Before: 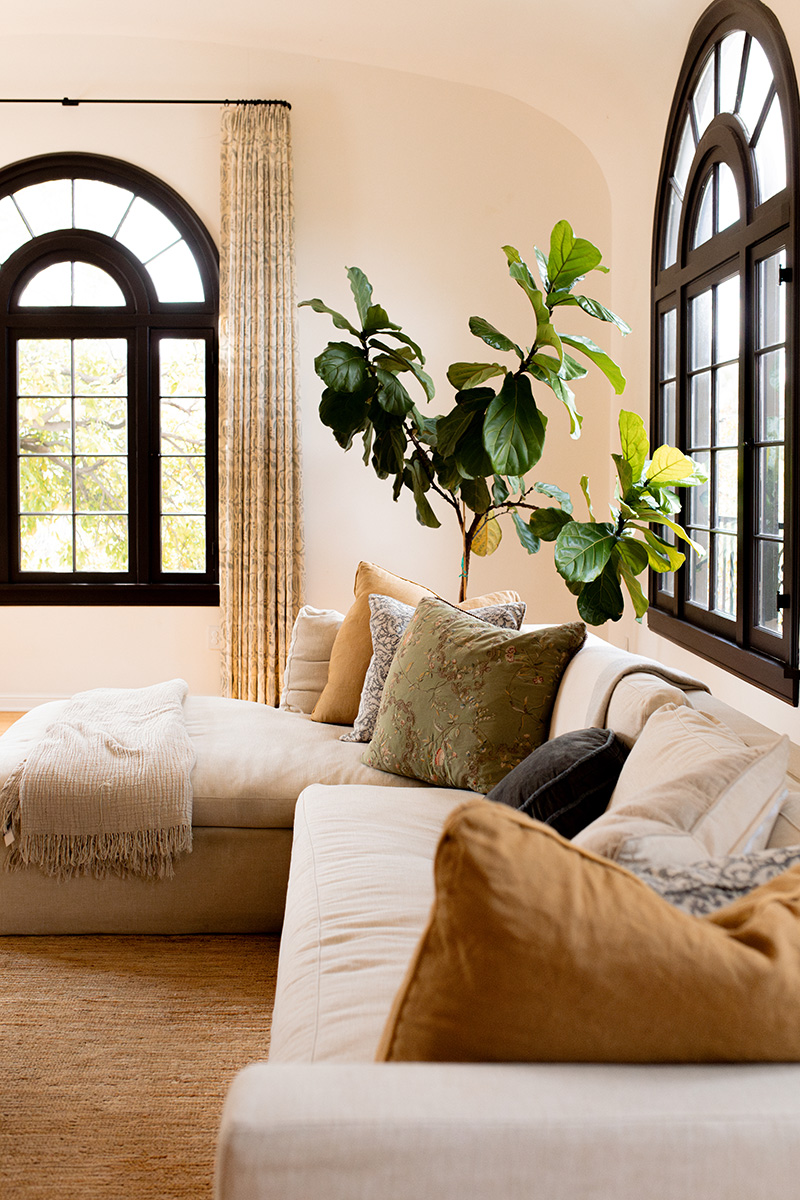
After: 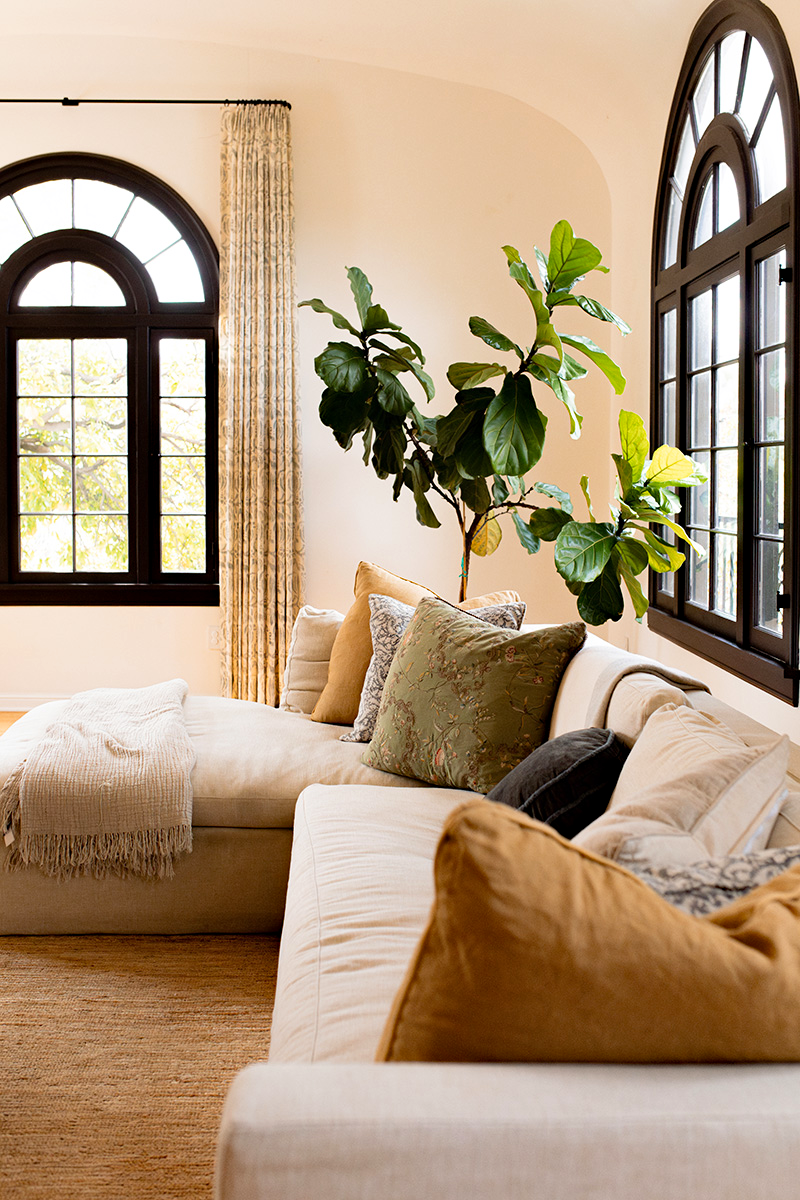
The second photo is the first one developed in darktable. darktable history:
tone curve: curves: ch0 [(0, 0) (0.003, 0.003) (0.011, 0.012) (0.025, 0.026) (0.044, 0.046) (0.069, 0.072) (0.1, 0.104) (0.136, 0.141) (0.177, 0.184) (0.224, 0.233) (0.277, 0.288) (0.335, 0.348) (0.399, 0.414) (0.468, 0.486) (0.543, 0.564) (0.623, 0.647) (0.709, 0.736) (0.801, 0.831) (0.898, 0.921) (1, 1)], preserve colors none
haze removal: compatibility mode true, adaptive false
